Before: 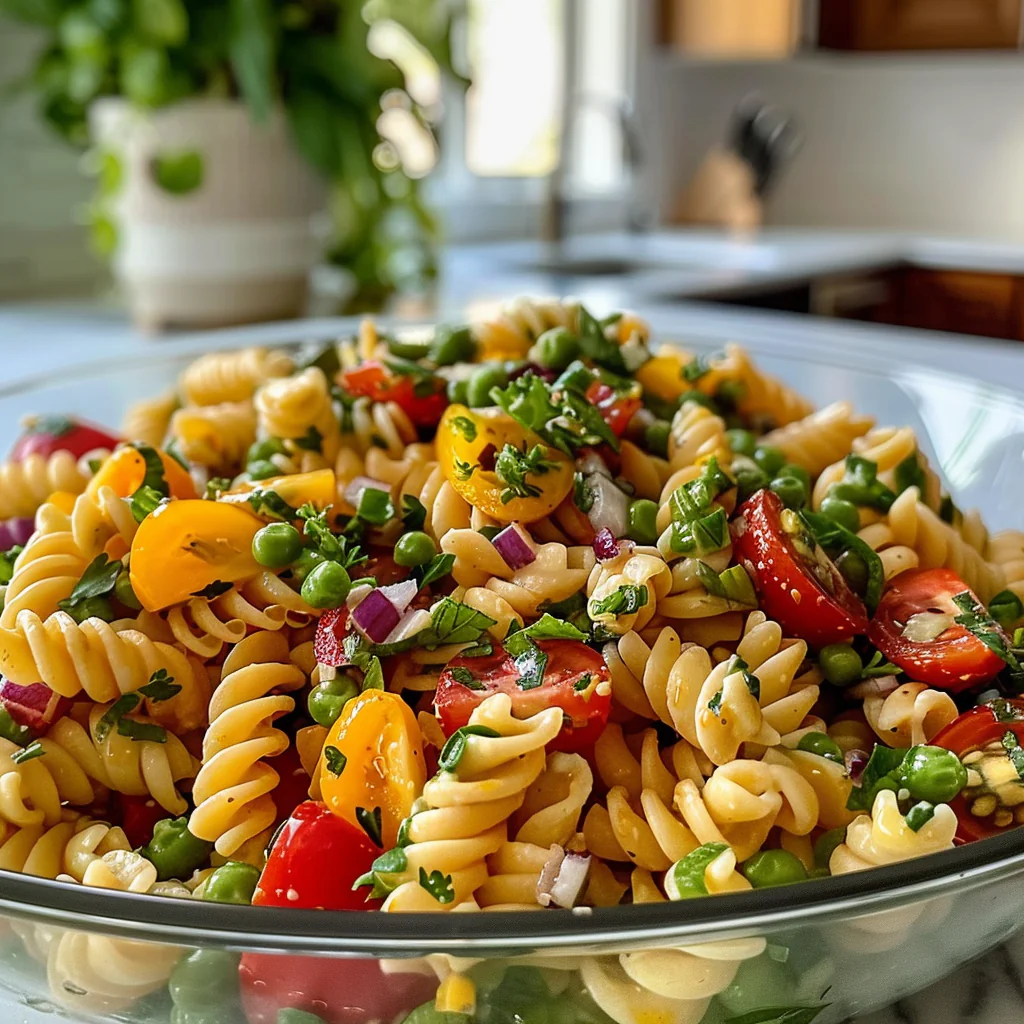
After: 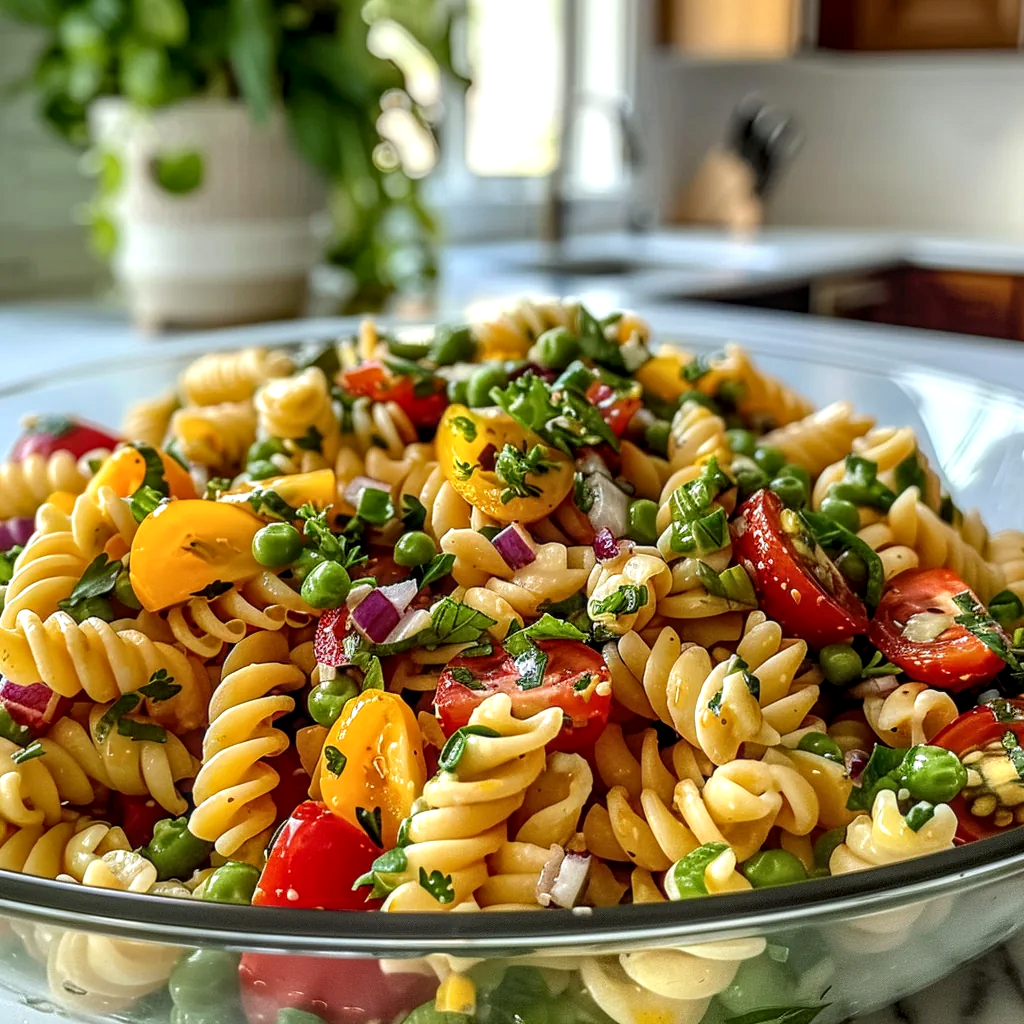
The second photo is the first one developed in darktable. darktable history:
white balance: red 0.978, blue 0.999
local contrast: detail 130%
exposure: exposure 0.2 EV, compensate highlight preservation false
